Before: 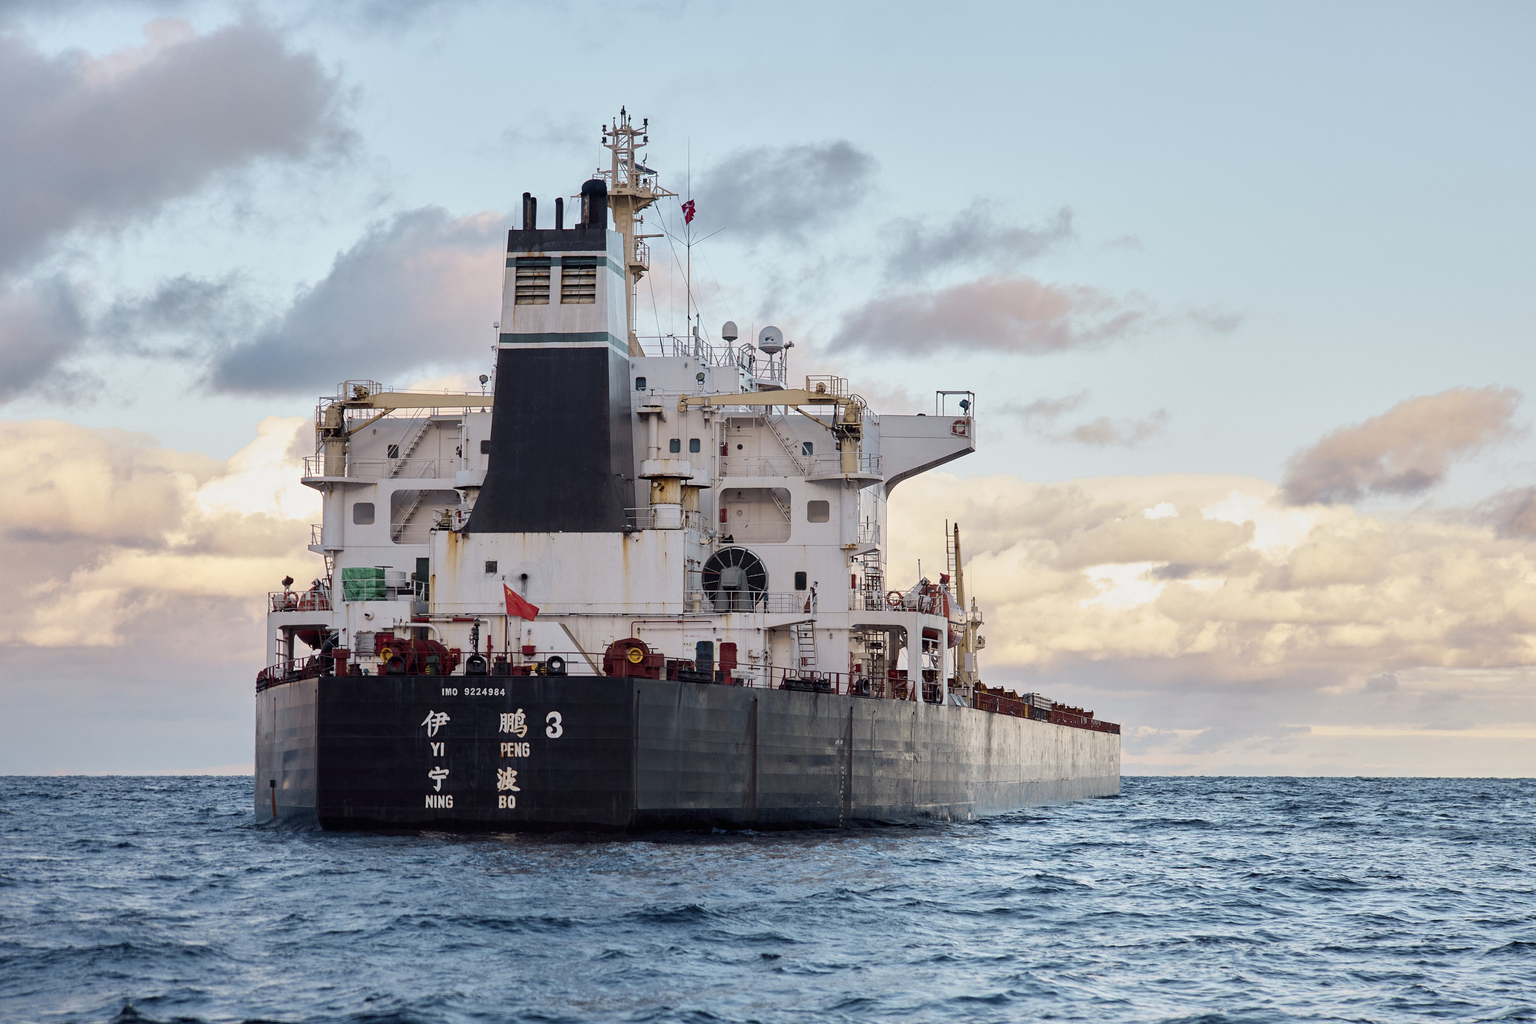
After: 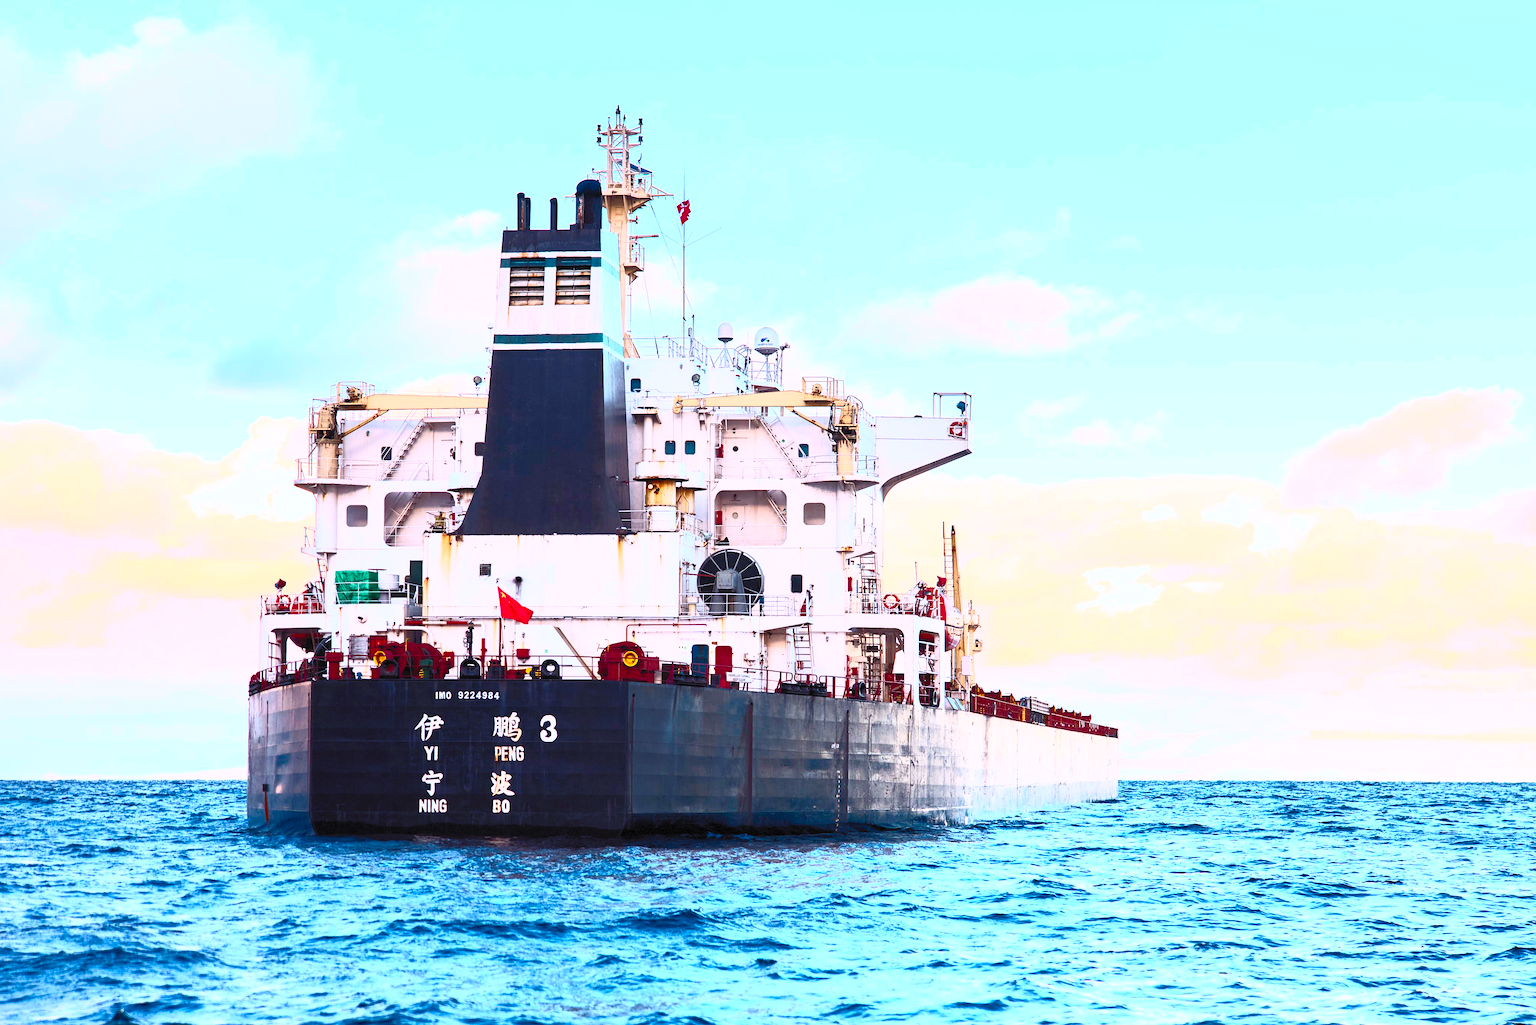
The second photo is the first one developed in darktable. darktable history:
crop and rotate: left 0.614%, top 0.179%, bottom 0.309%
contrast brightness saturation: contrast 1, brightness 1, saturation 1
color calibration: illuminant as shot in camera, x 0.358, y 0.373, temperature 4628.91 K
